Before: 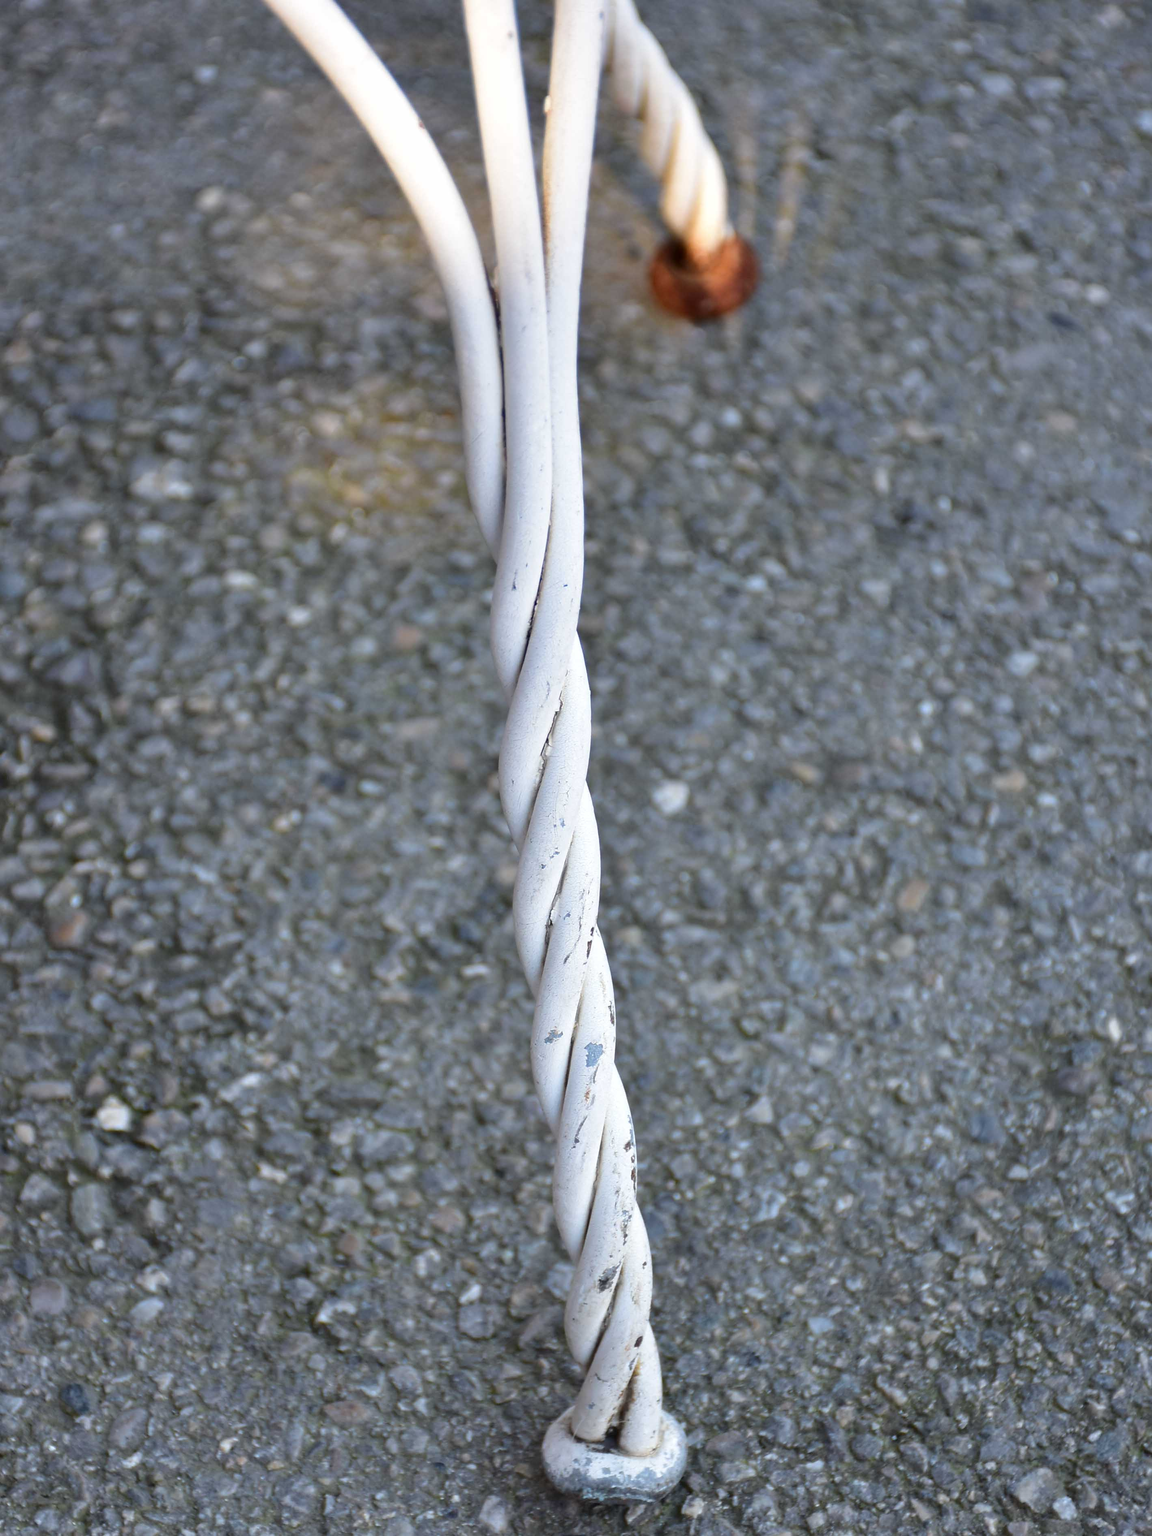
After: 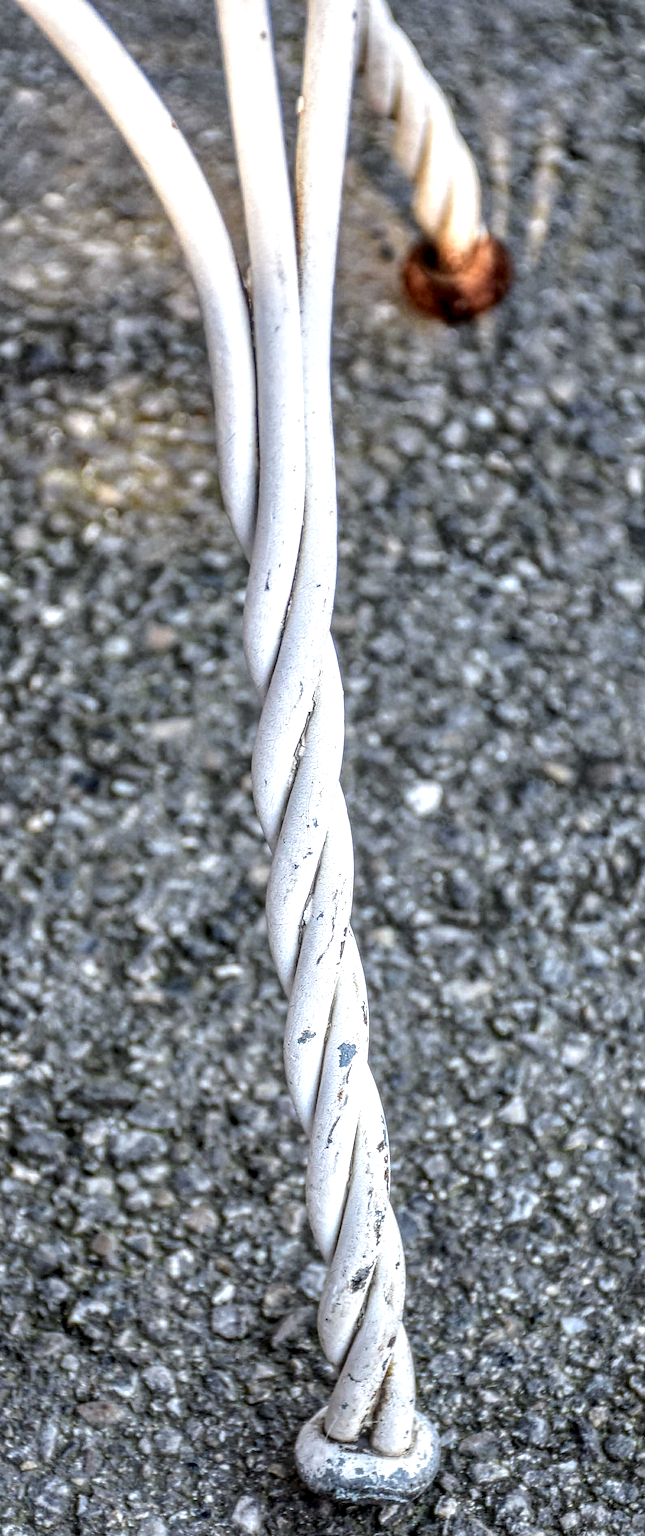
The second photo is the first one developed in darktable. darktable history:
crop: left 21.464%, right 22.459%
local contrast: highlights 5%, shadows 6%, detail 298%, midtone range 0.294
